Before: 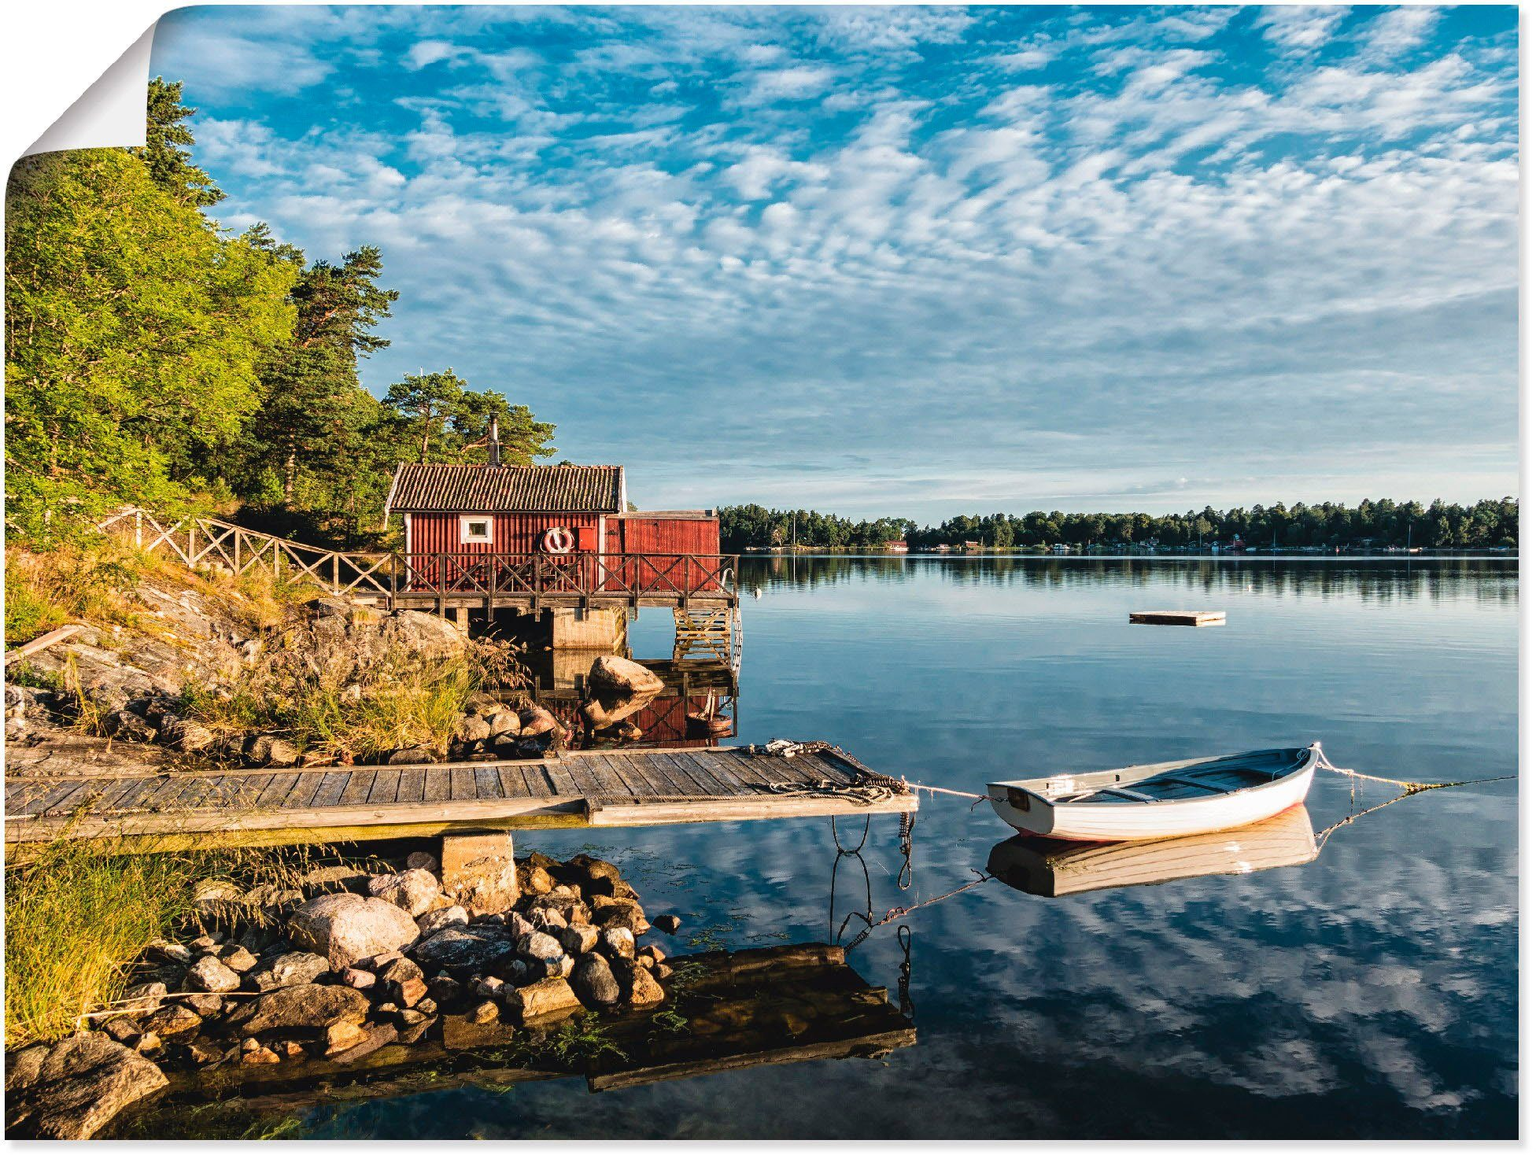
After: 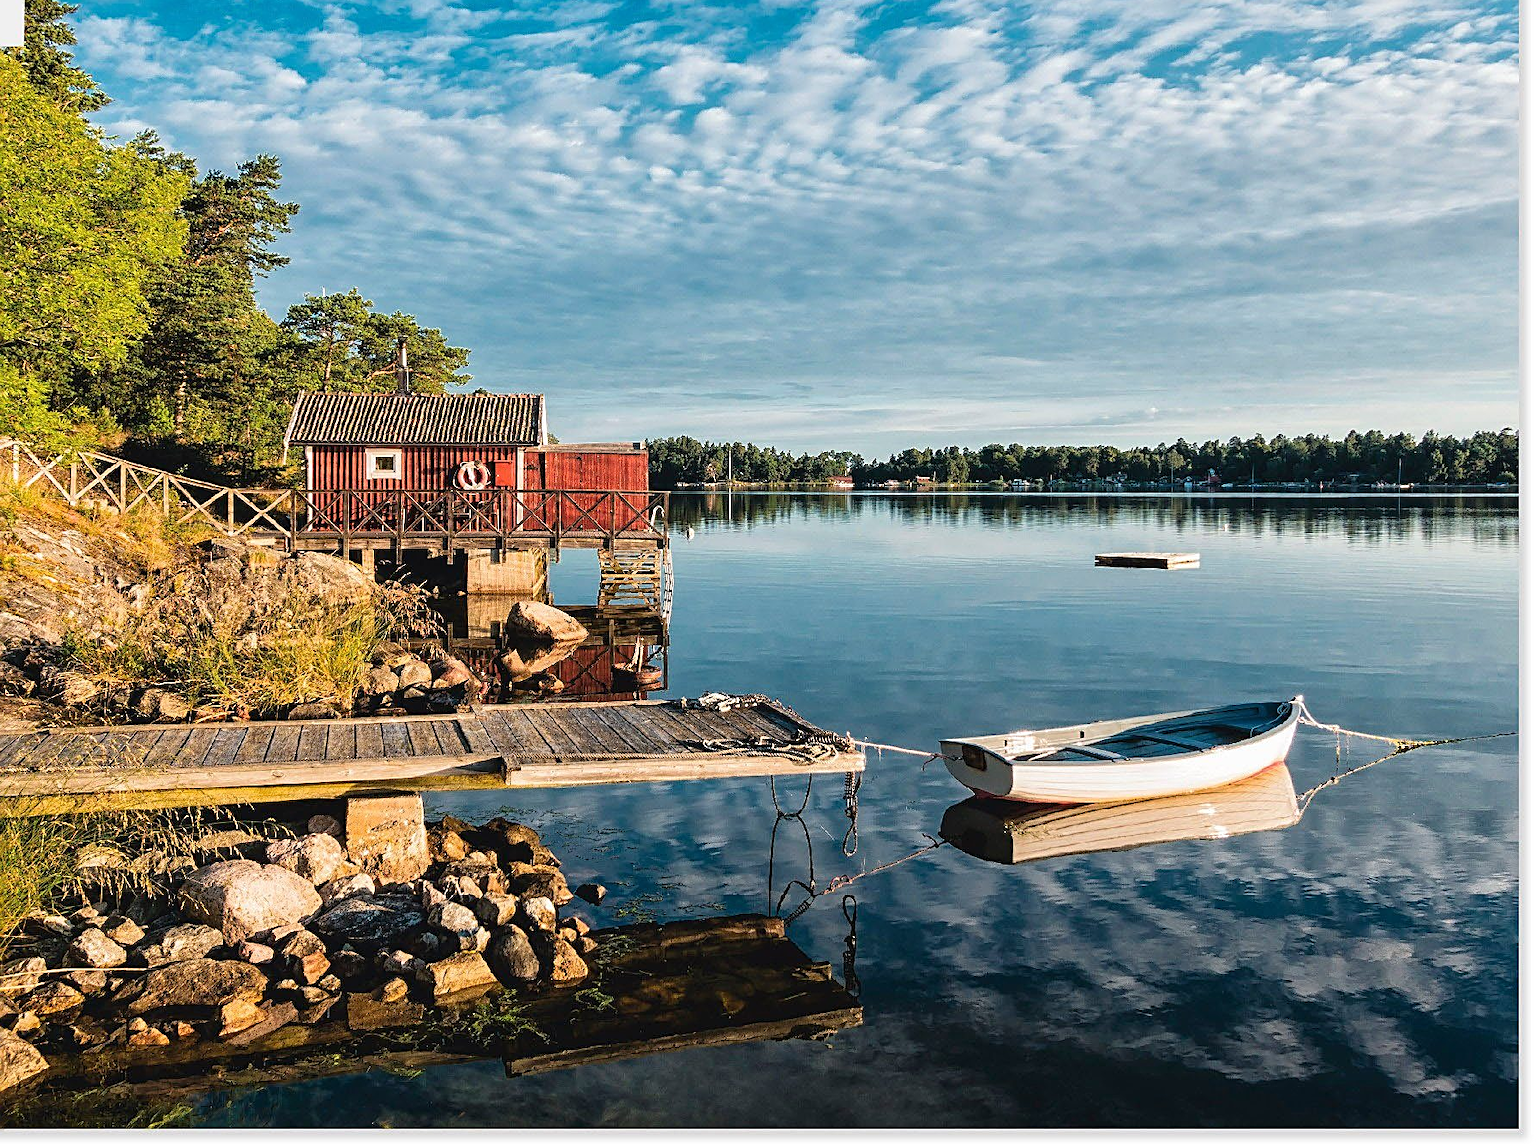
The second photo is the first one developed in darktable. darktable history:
sharpen: amount 0.496
crop and rotate: left 8.185%, top 9.01%
